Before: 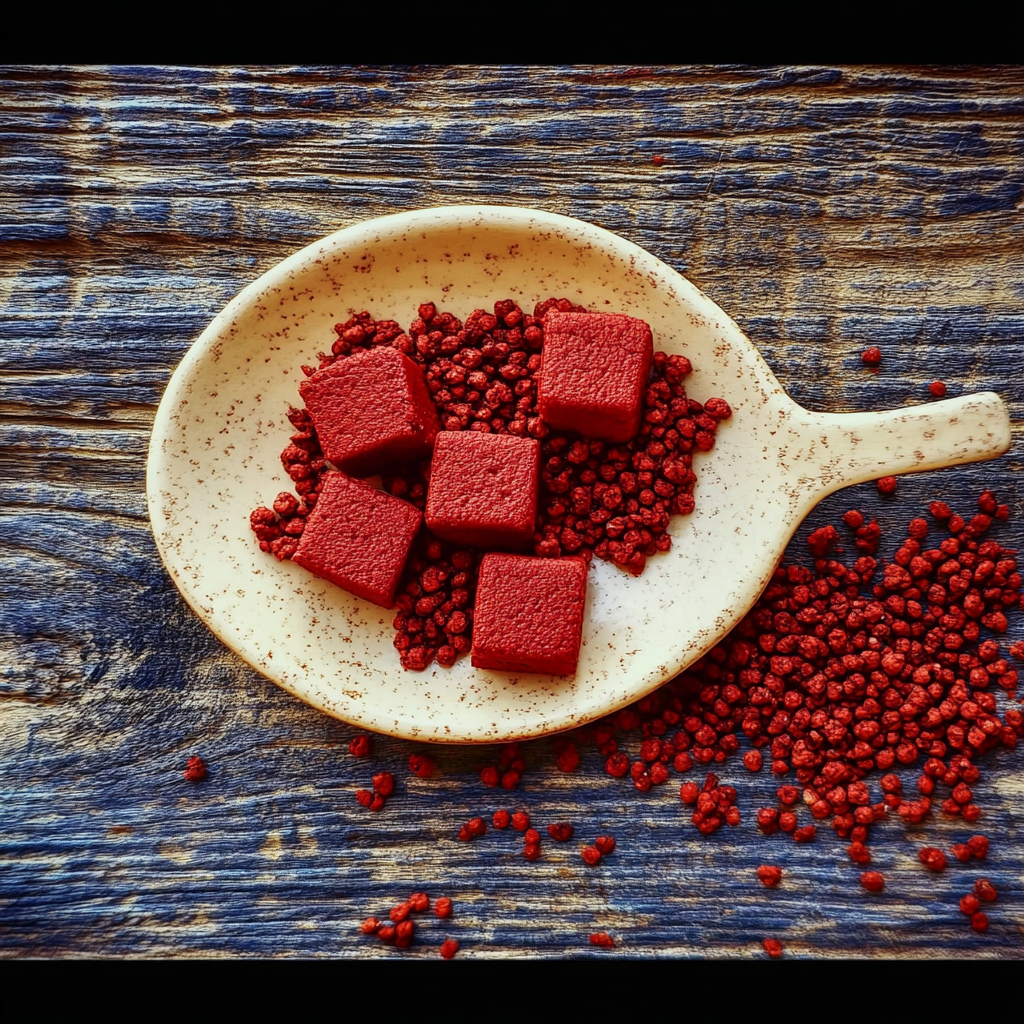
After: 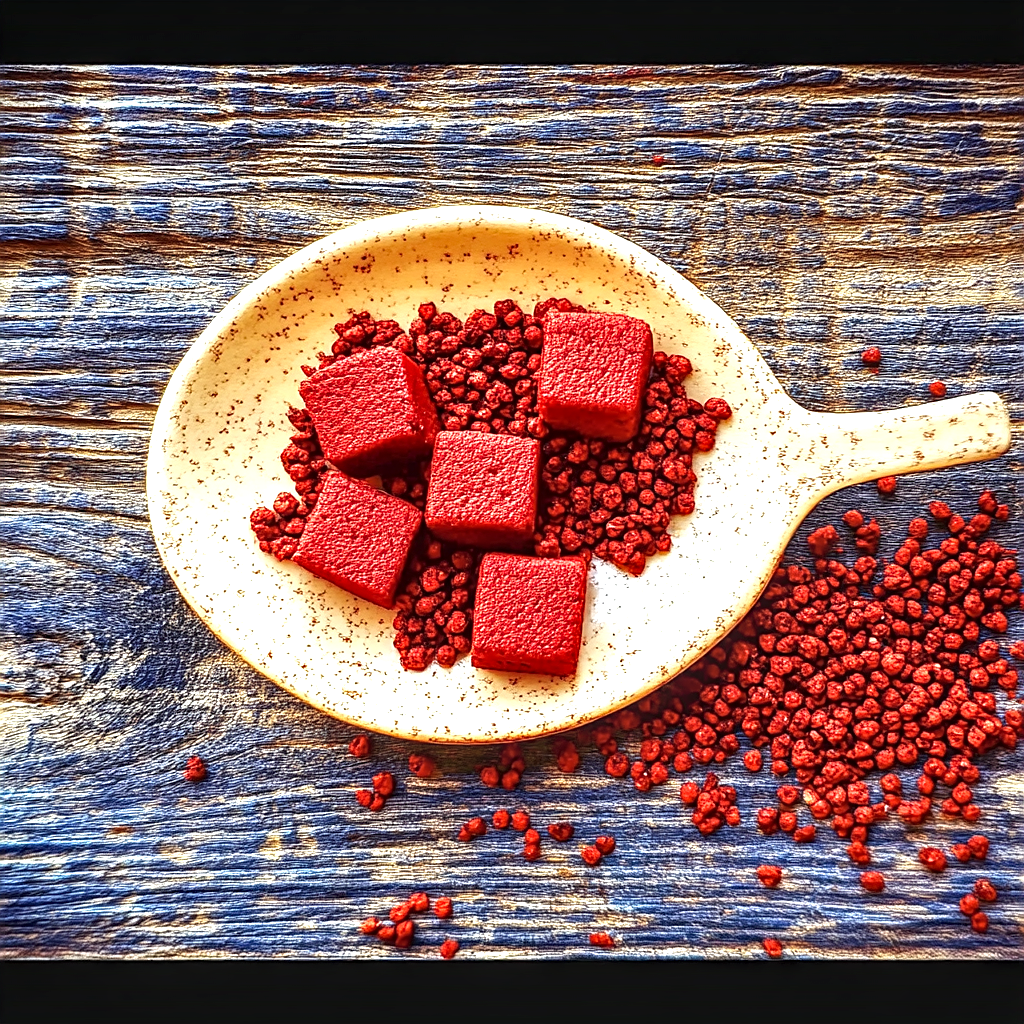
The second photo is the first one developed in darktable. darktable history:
haze removal: compatibility mode true, adaptive false
local contrast: on, module defaults
sharpen: on, module defaults
exposure: exposure 1.163 EV, compensate exposure bias true, compensate highlight preservation false
